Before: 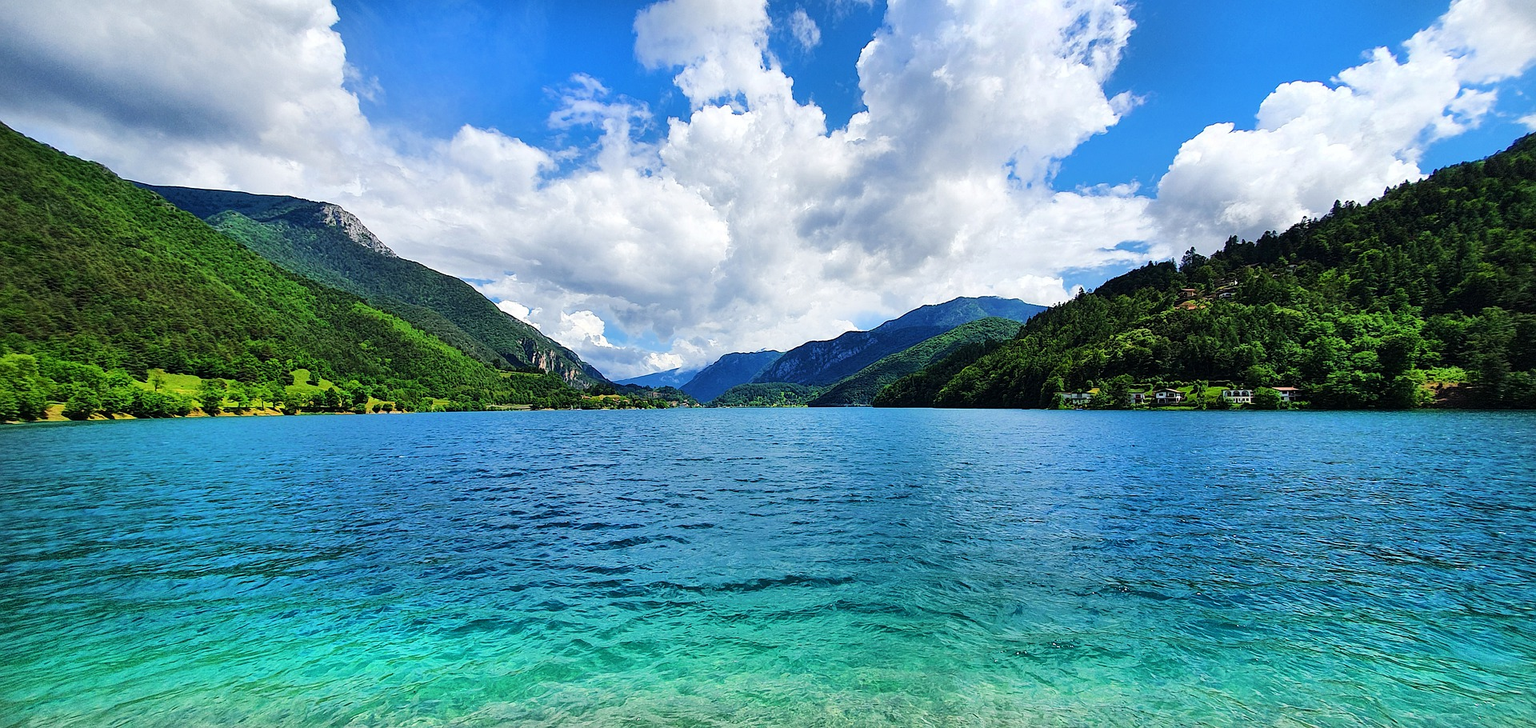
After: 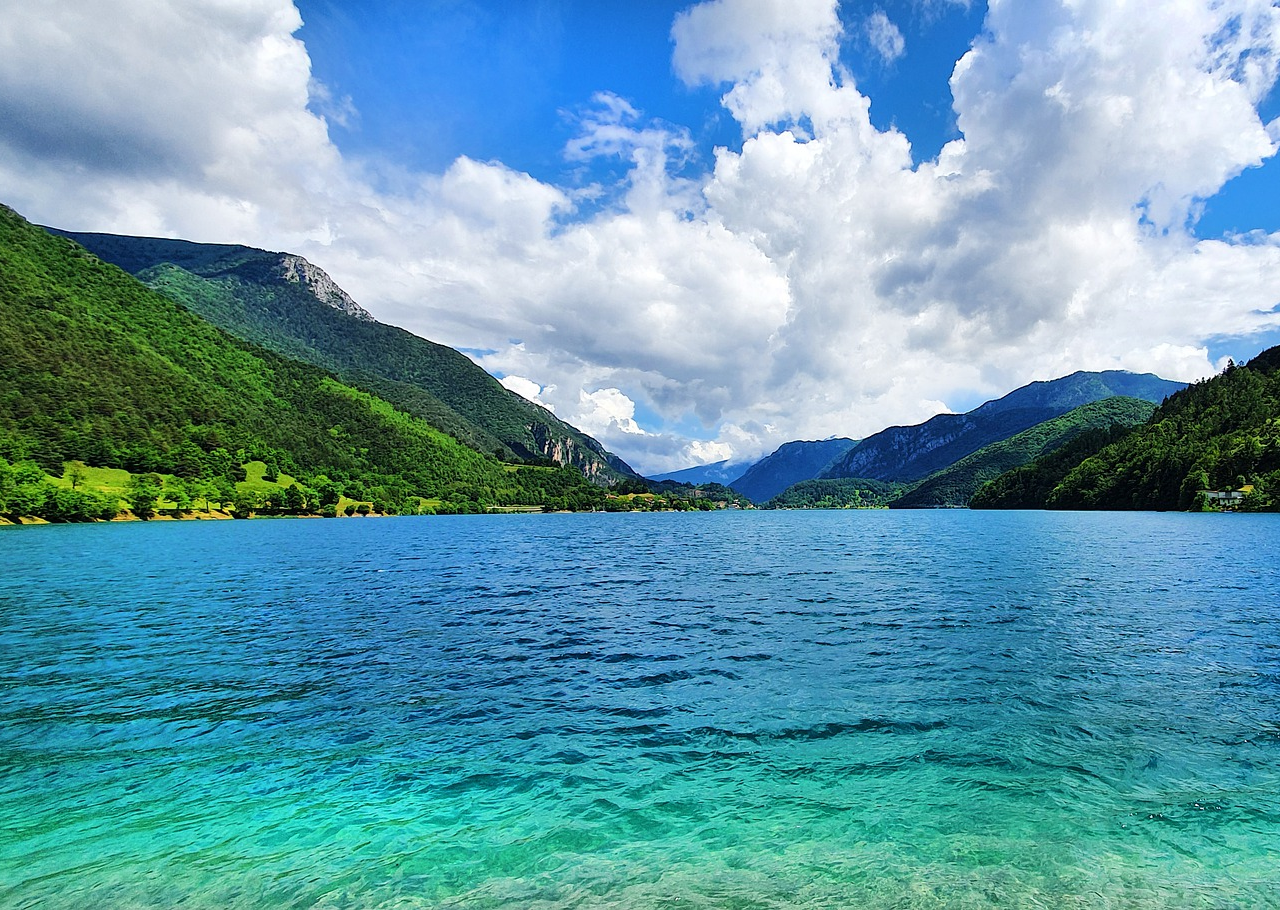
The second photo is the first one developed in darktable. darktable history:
crop and rotate: left 6.337%, right 26.995%
exposure: compensate exposure bias true, compensate highlight preservation false
